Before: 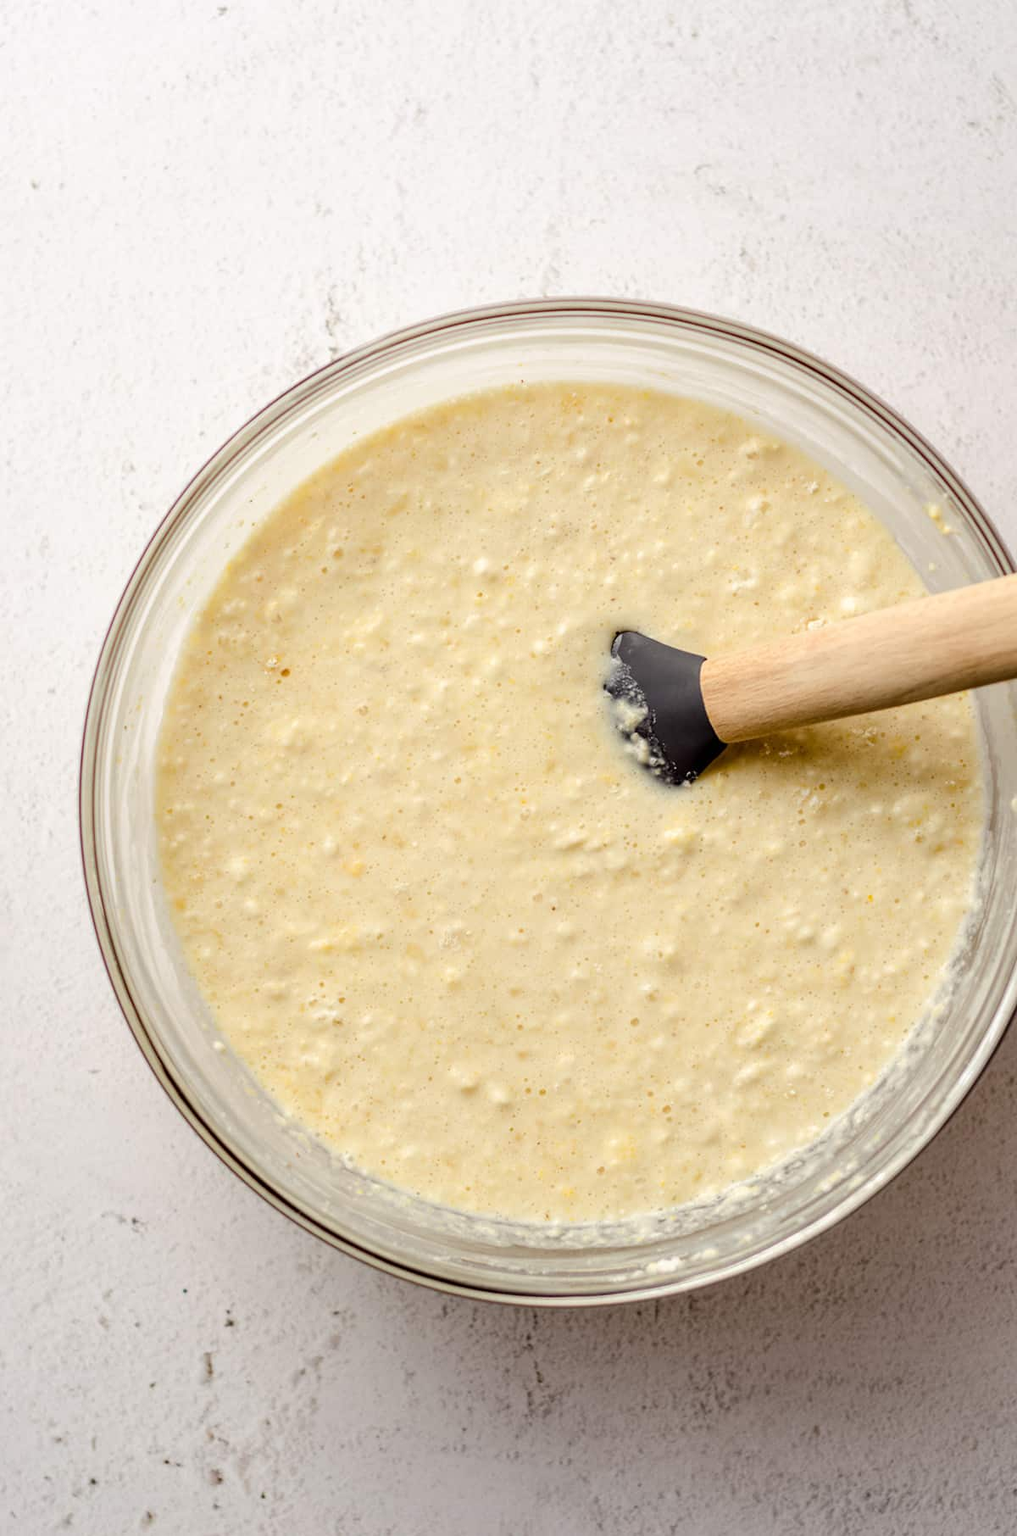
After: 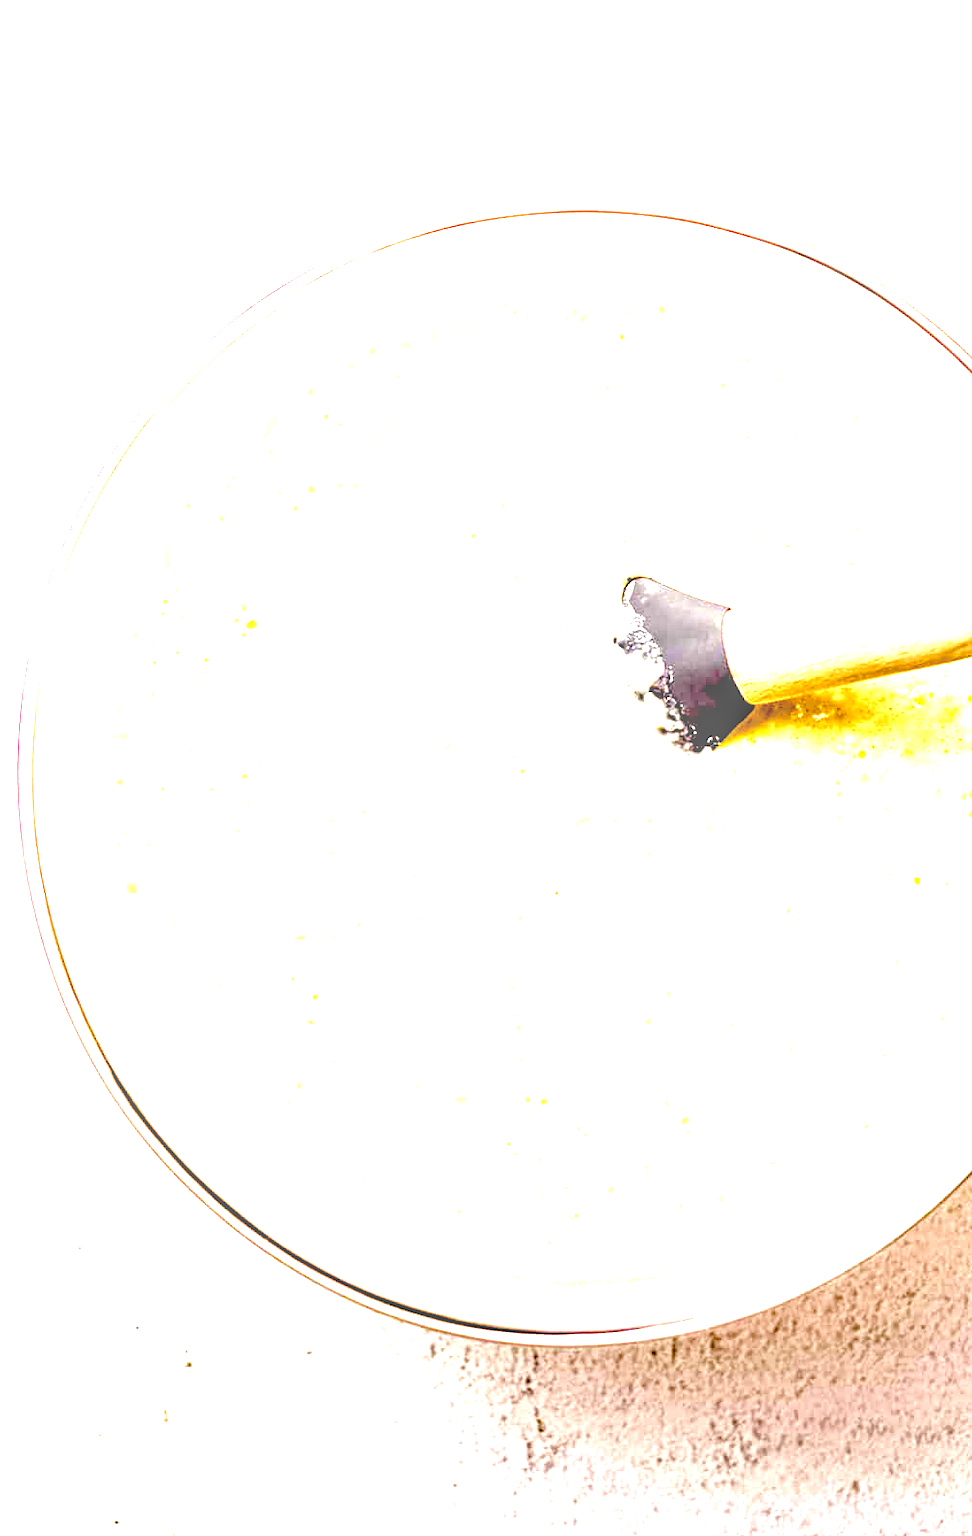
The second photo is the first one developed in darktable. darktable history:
color balance rgb: perceptual saturation grading › global saturation 20%, perceptual saturation grading › highlights -25.516%, perceptual saturation grading › shadows 49.292%, perceptual brilliance grading › global brilliance 12.366%, perceptual brilliance grading › highlights 15.106%
haze removal: compatibility mode true, adaptive false
crop: left 6.336%, top 8.094%, right 9.527%, bottom 3.939%
local contrast: on, module defaults
exposure: black level correction 0.009, exposure 1.434 EV, compensate highlight preservation false
